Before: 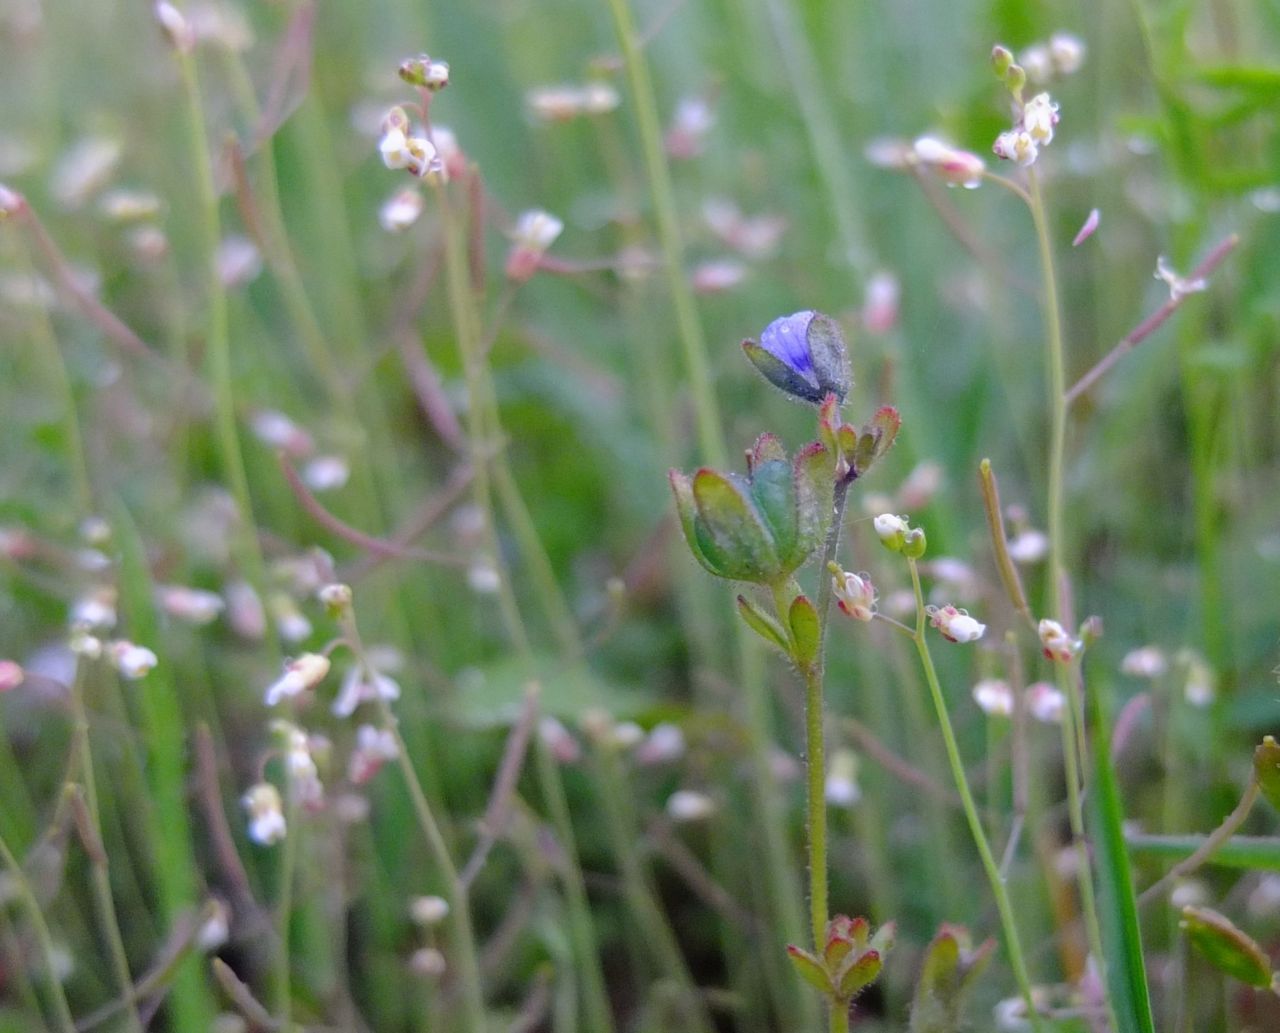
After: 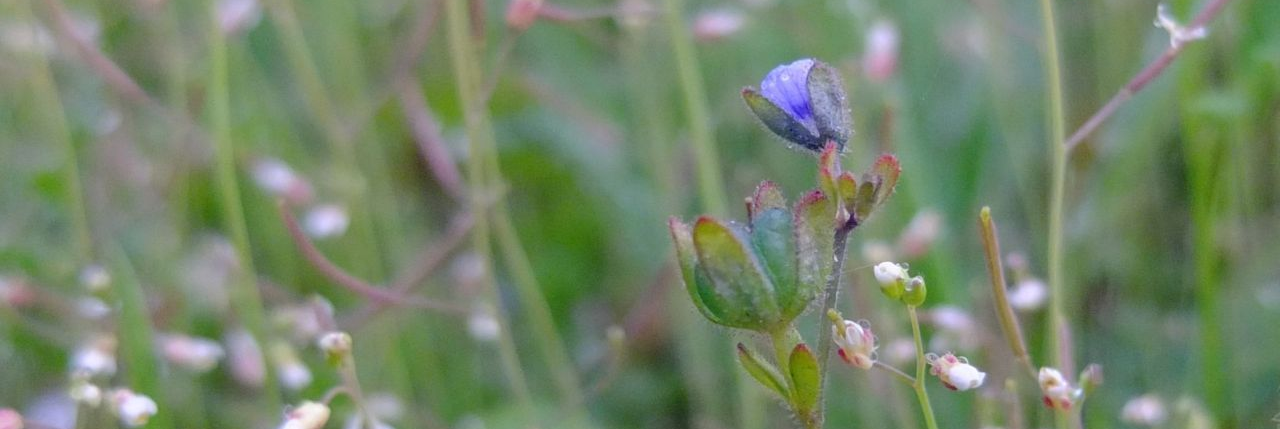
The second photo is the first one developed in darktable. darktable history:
crop and rotate: top 24.398%, bottom 34.014%
